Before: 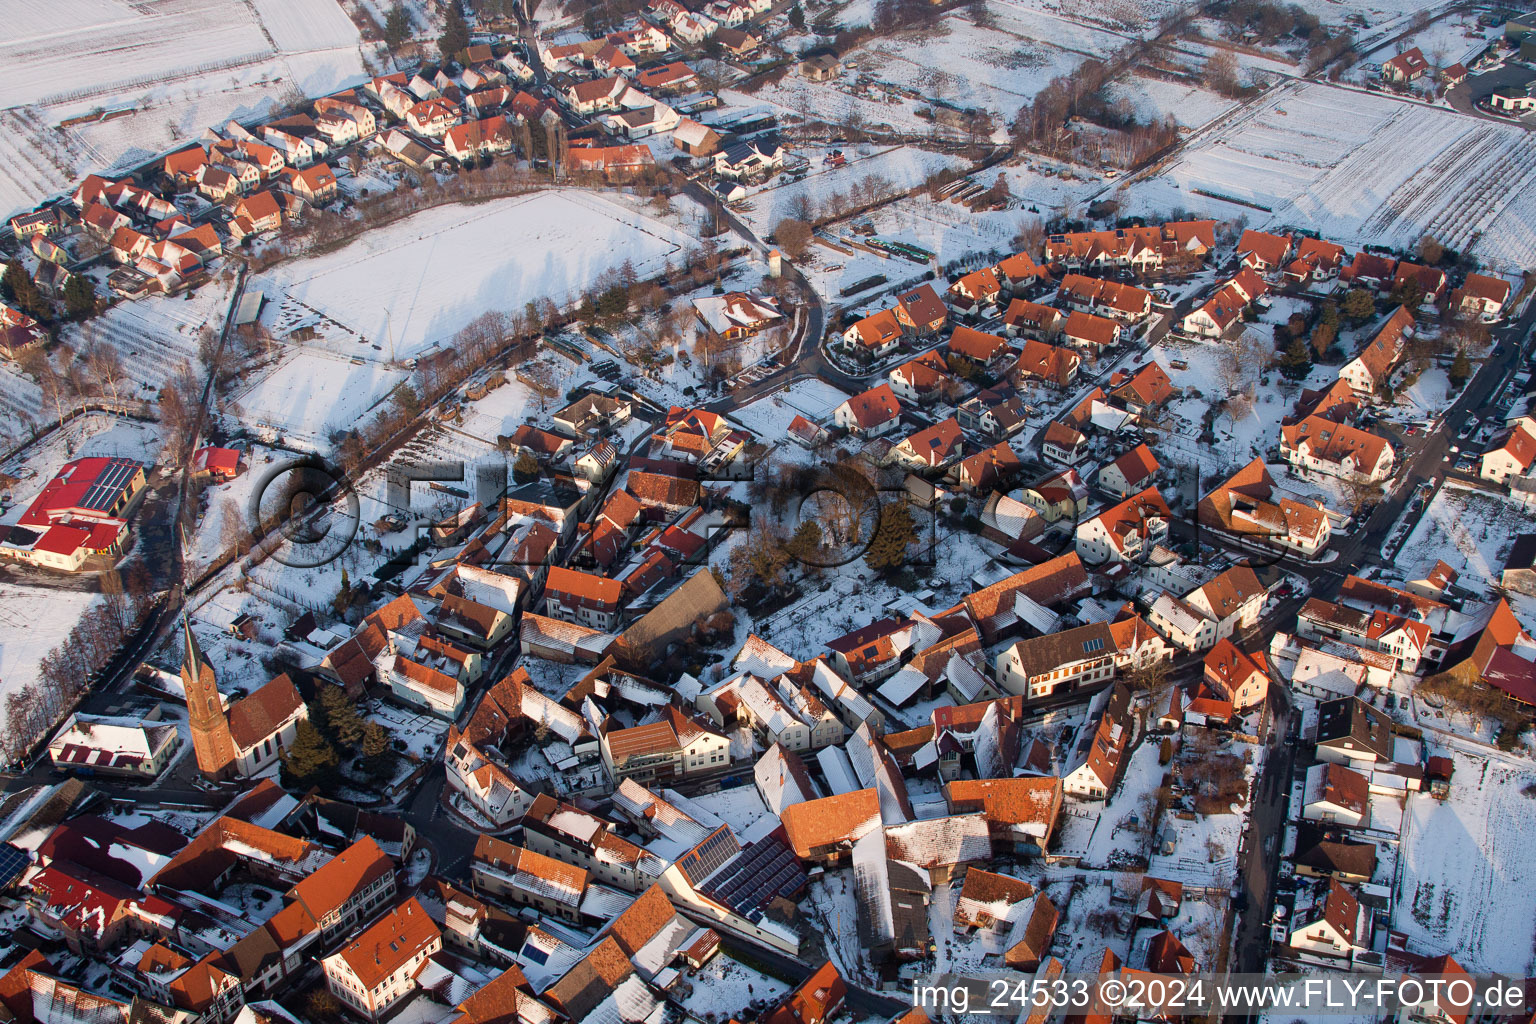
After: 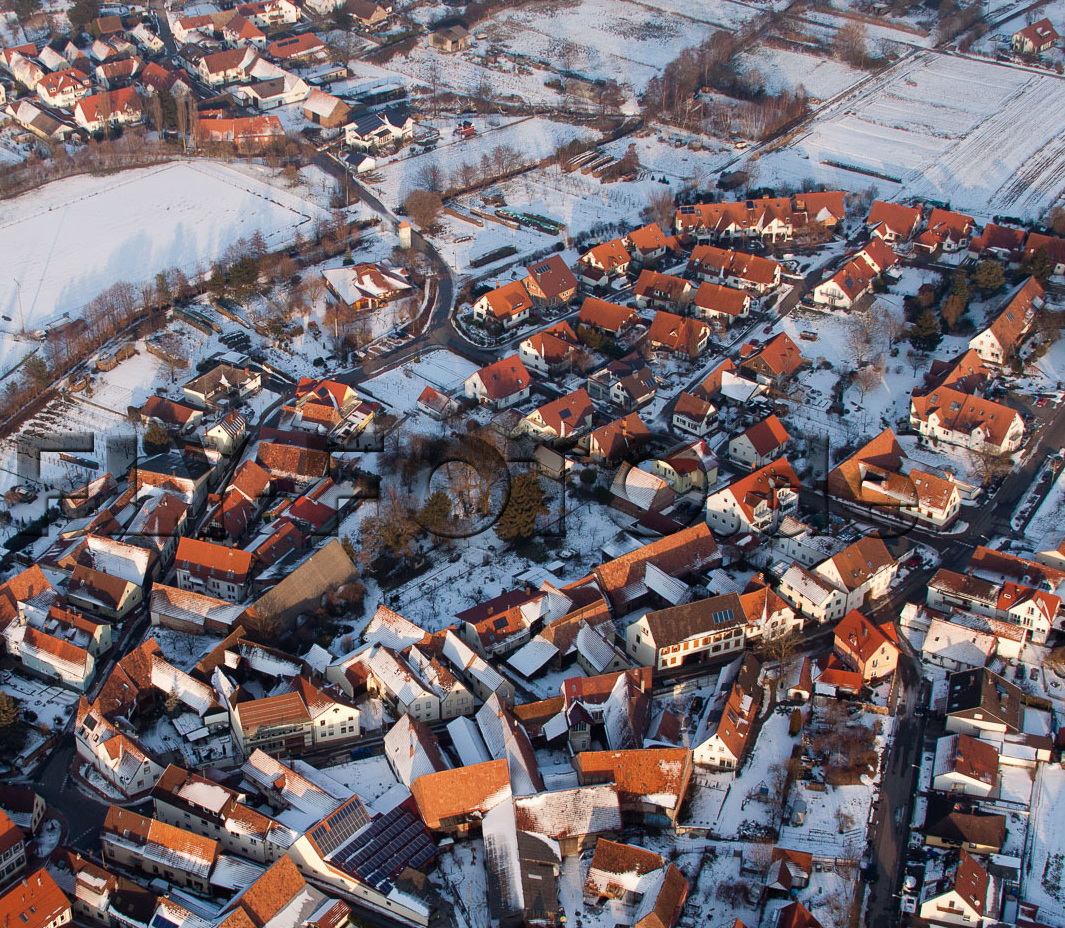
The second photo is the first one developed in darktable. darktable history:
crop and rotate: left 24.089%, top 2.927%, right 6.54%, bottom 6.368%
